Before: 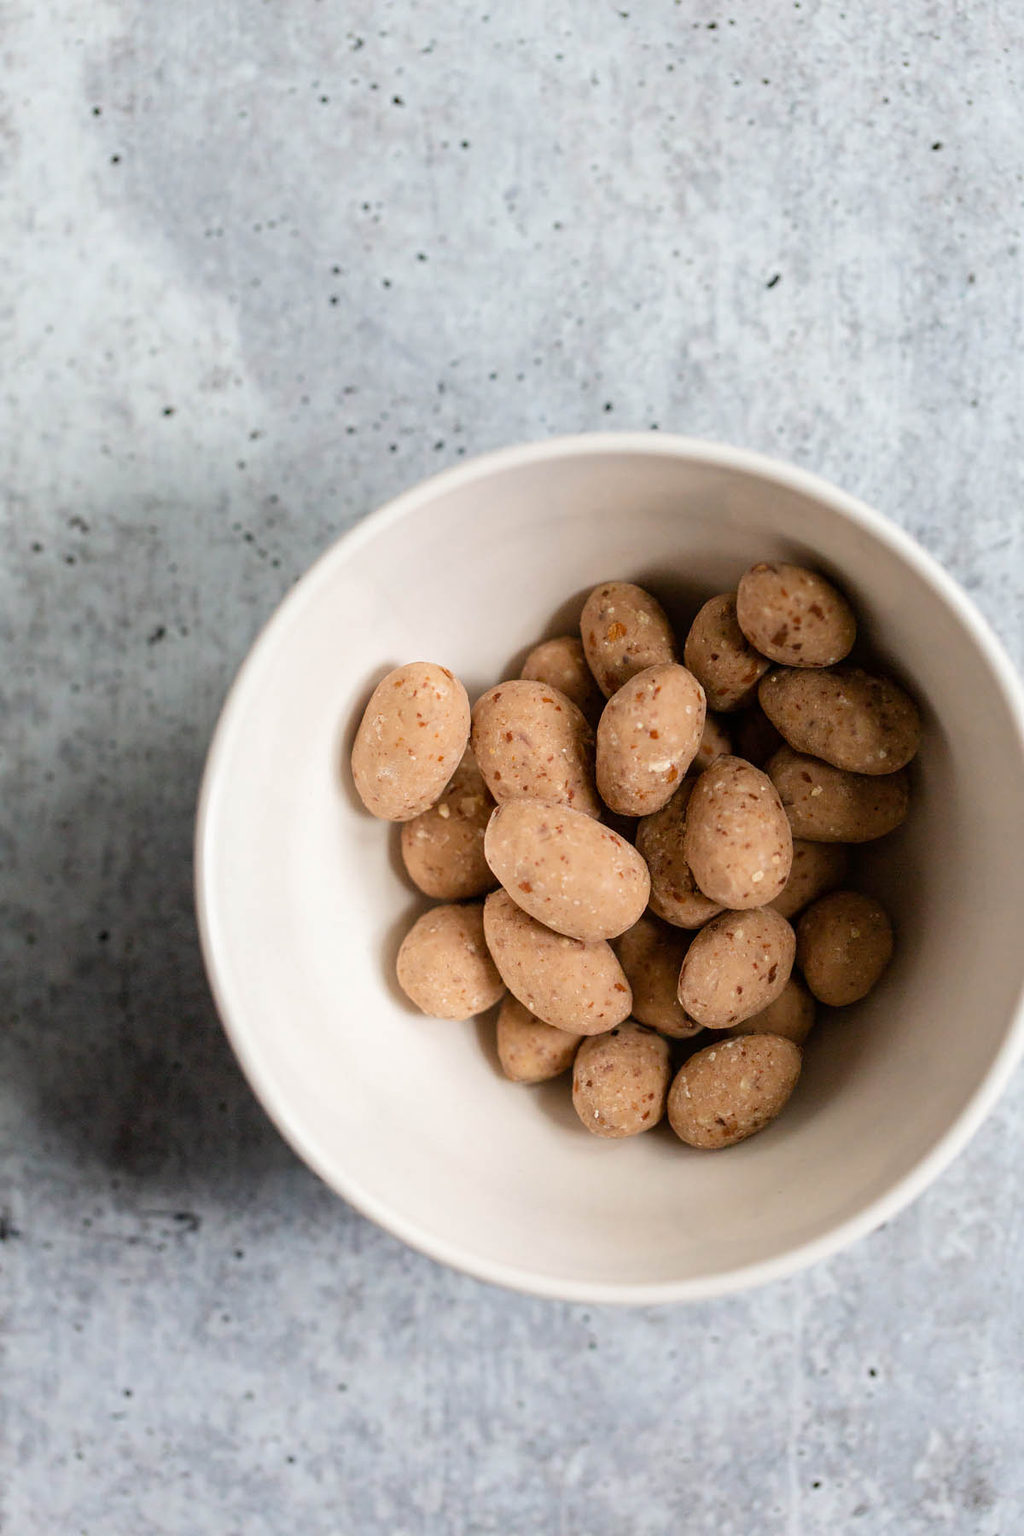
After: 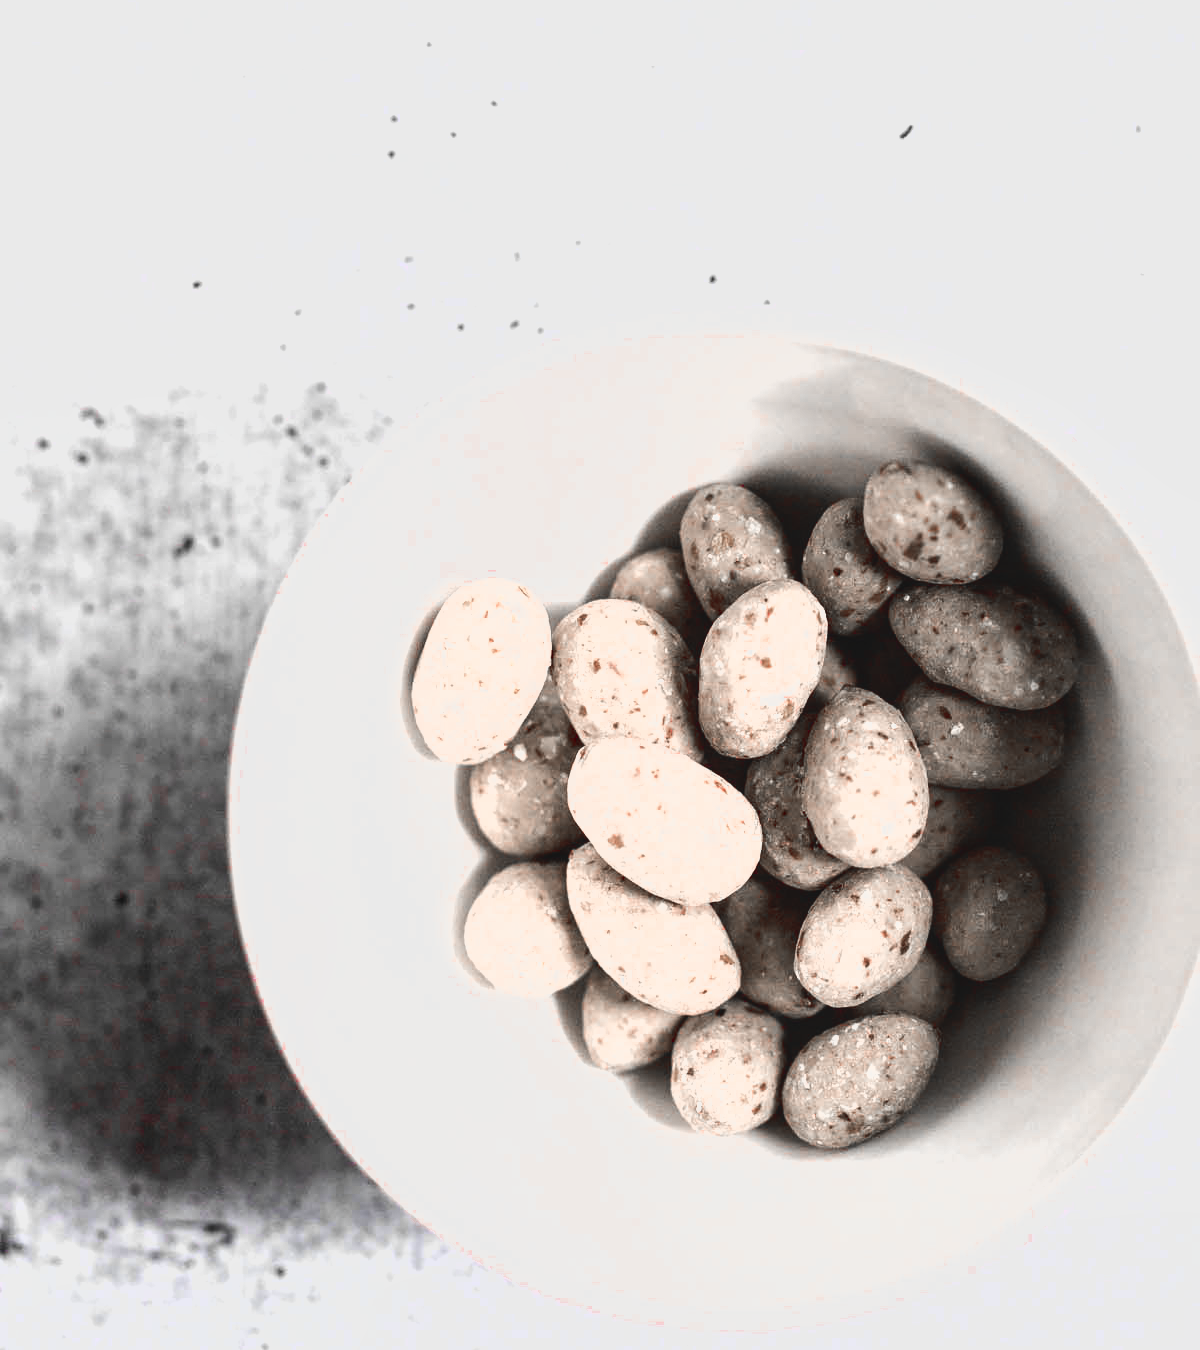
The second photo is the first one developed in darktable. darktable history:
crop: top 11.038%, bottom 13.962%
exposure: black level correction 0, exposure 0.7 EV, compensate exposure bias true, compensate highlight preservation false
local contrast: highlights 100%, shadows 100%, detail 120%, midtone range 0.2
lowpass: radius 0.1, contrast 0.85, saturation 1.1, unbound 0
color zones: curves: ch0 [(0, 0.278) (0.143, 0.5) (0.286, 0.5) (0.429, 0.5) (0.571, 0.5) (0.714, 0.5) (0.857, 0.5) (1, 0.5)]; ch1 [(0, 1) (0.143, 0.165) (0.286, 0) (0.429, 0) (0.571, 0) (0.714, 0) (0.857, 0.5) (1, 0.5)]; ch2 [(0, 0.508) (0.143, 0.5) (0.286, 0.5) (0.429, 0.5) (0.571, 0.5) (0.714, 0.5) (0.857, 0.5) (1, 0.5)]
tone equalizer: -8 EV -1.08 EV, -7 EV -1.01 EV, -6 EV -0.867 EV, -5 EV -0.578 EV, -3 EV 0.578 EV, -2 EV 0.867 EV, -1 EV 1.01 EV, +0 EV 1.08 EV, edges refinement/feathering 500, mask exposure compensation -1.57 EV, preserve details no
